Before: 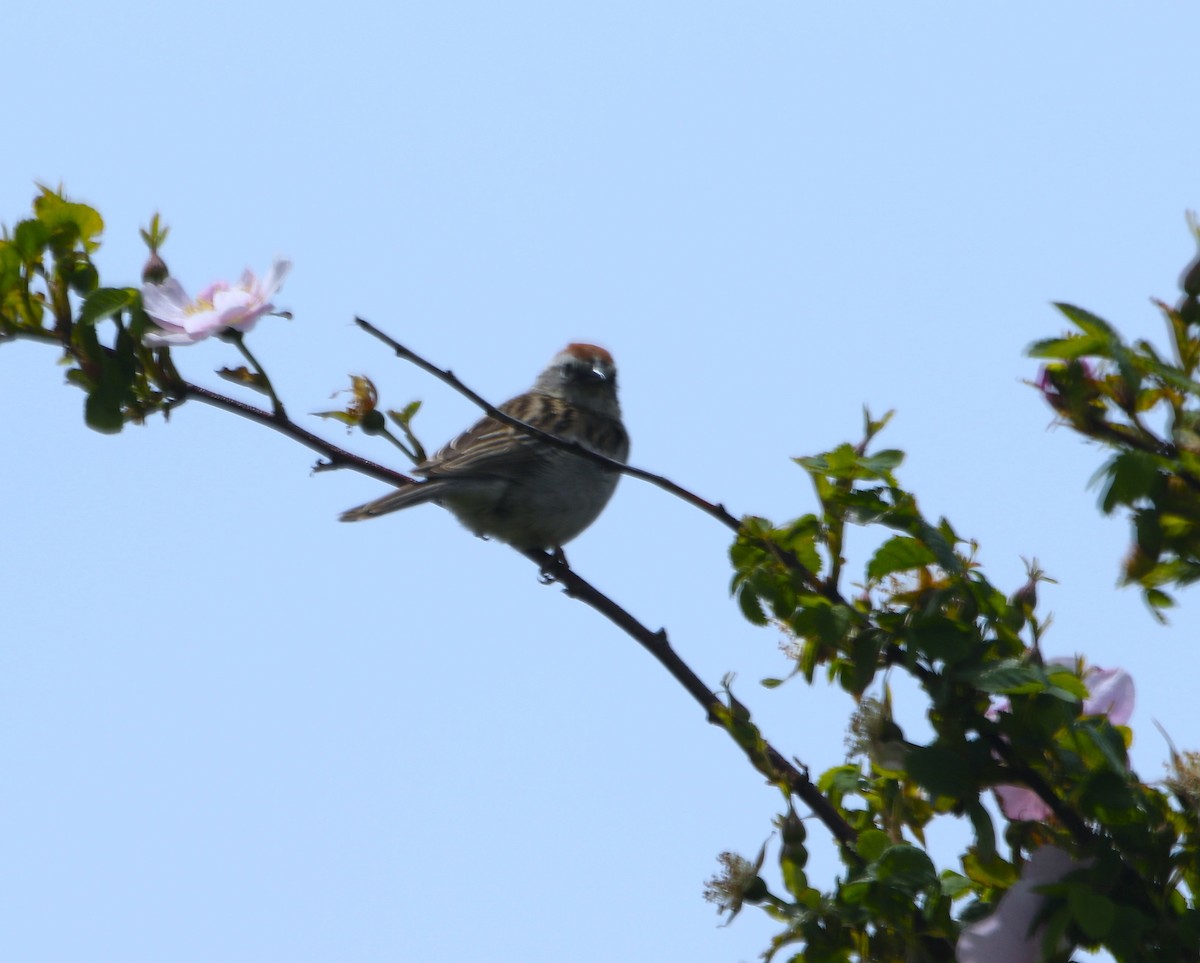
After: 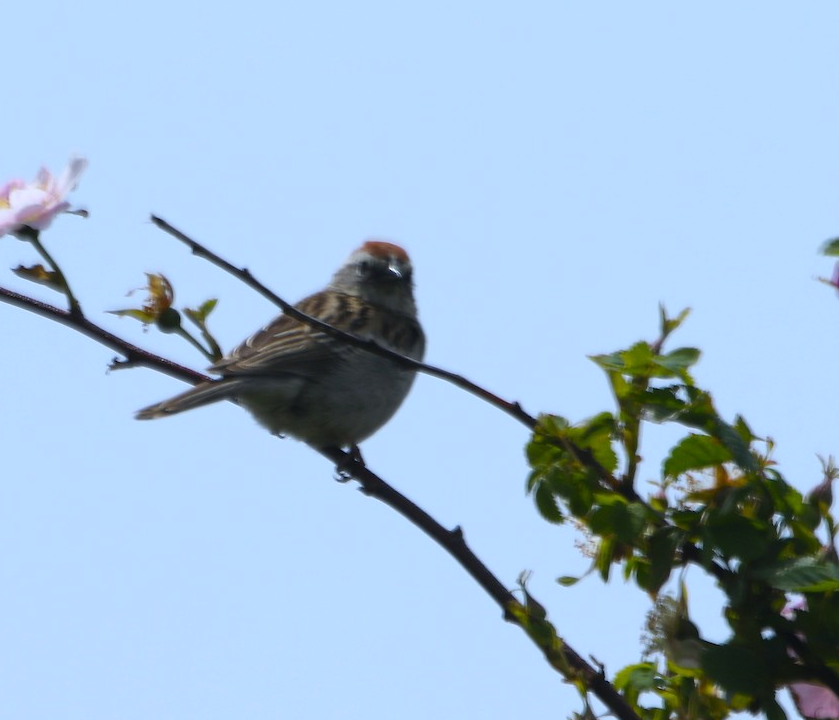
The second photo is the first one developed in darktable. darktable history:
levels: levels [0, 0.492, 0.984]
crop and rotate: left 17.046%, top 10.659%, right 12.989%, bottom 14.553%
